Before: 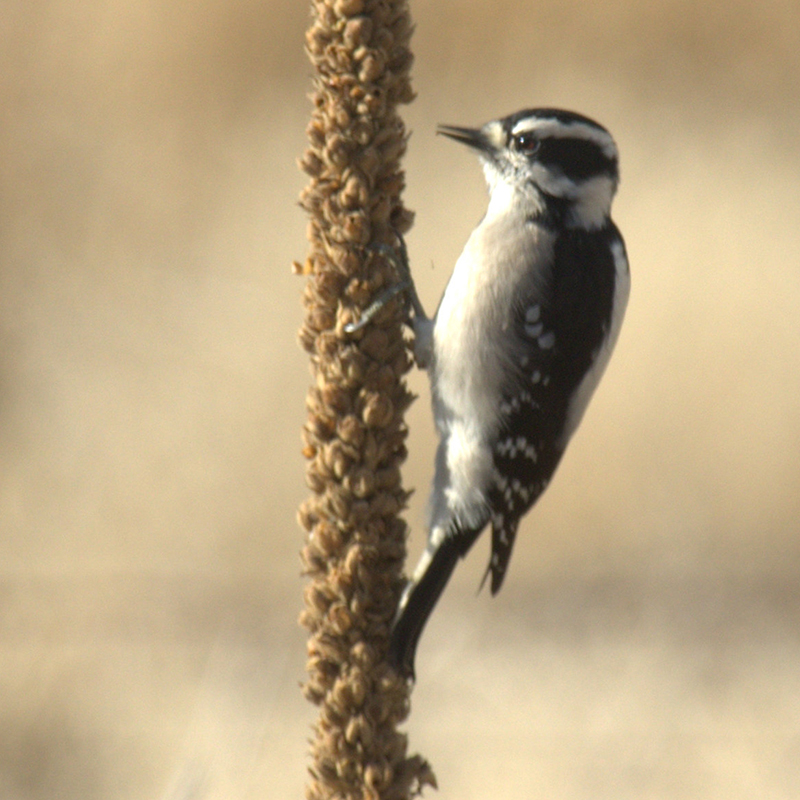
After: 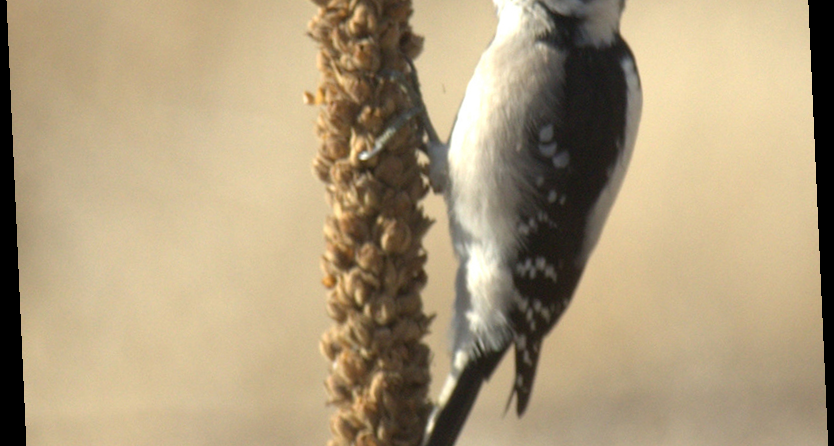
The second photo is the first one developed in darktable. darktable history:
crop and rotate: top 23.043%, bottom 23.437%
rotate and perspective: rotation -2.56°, automatic cropping off
